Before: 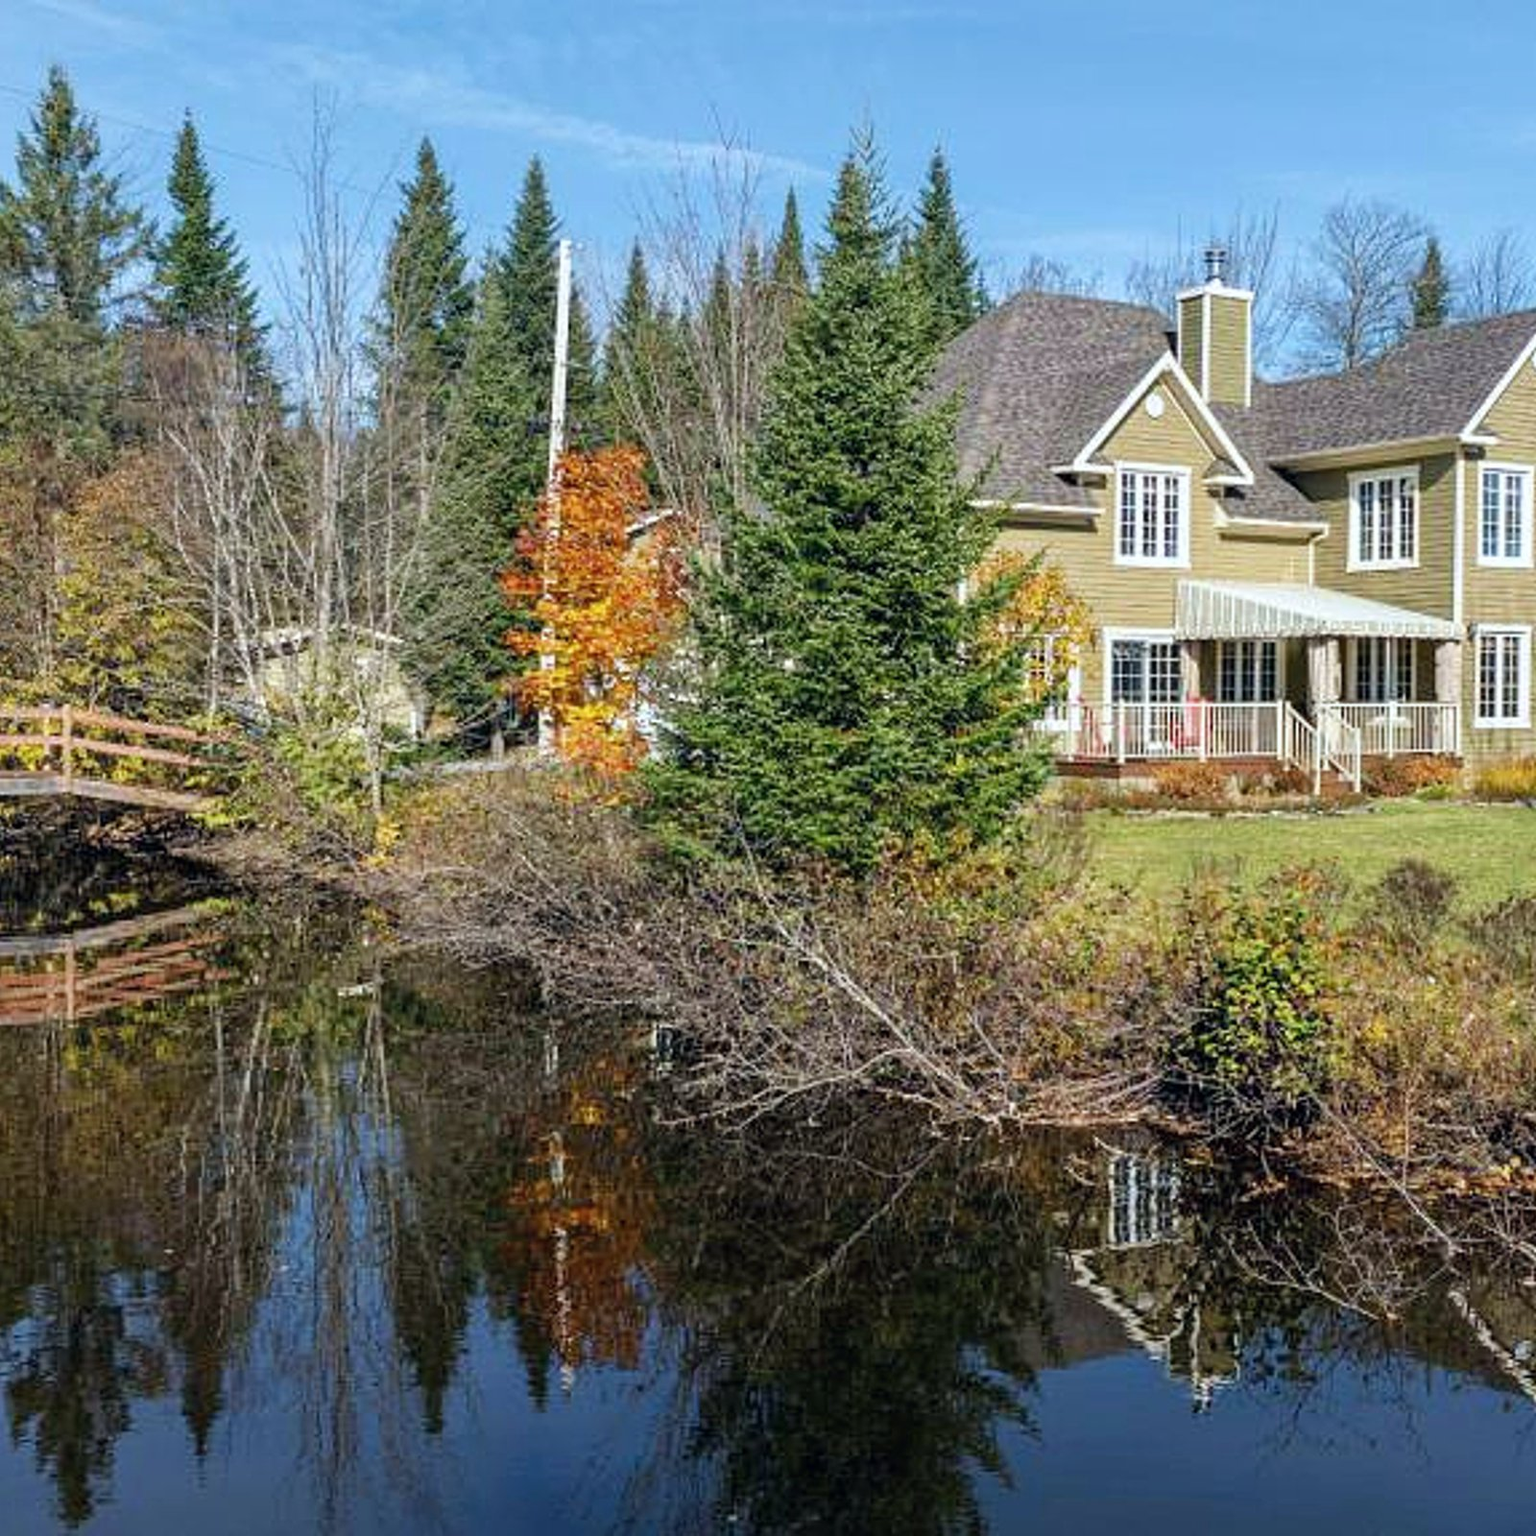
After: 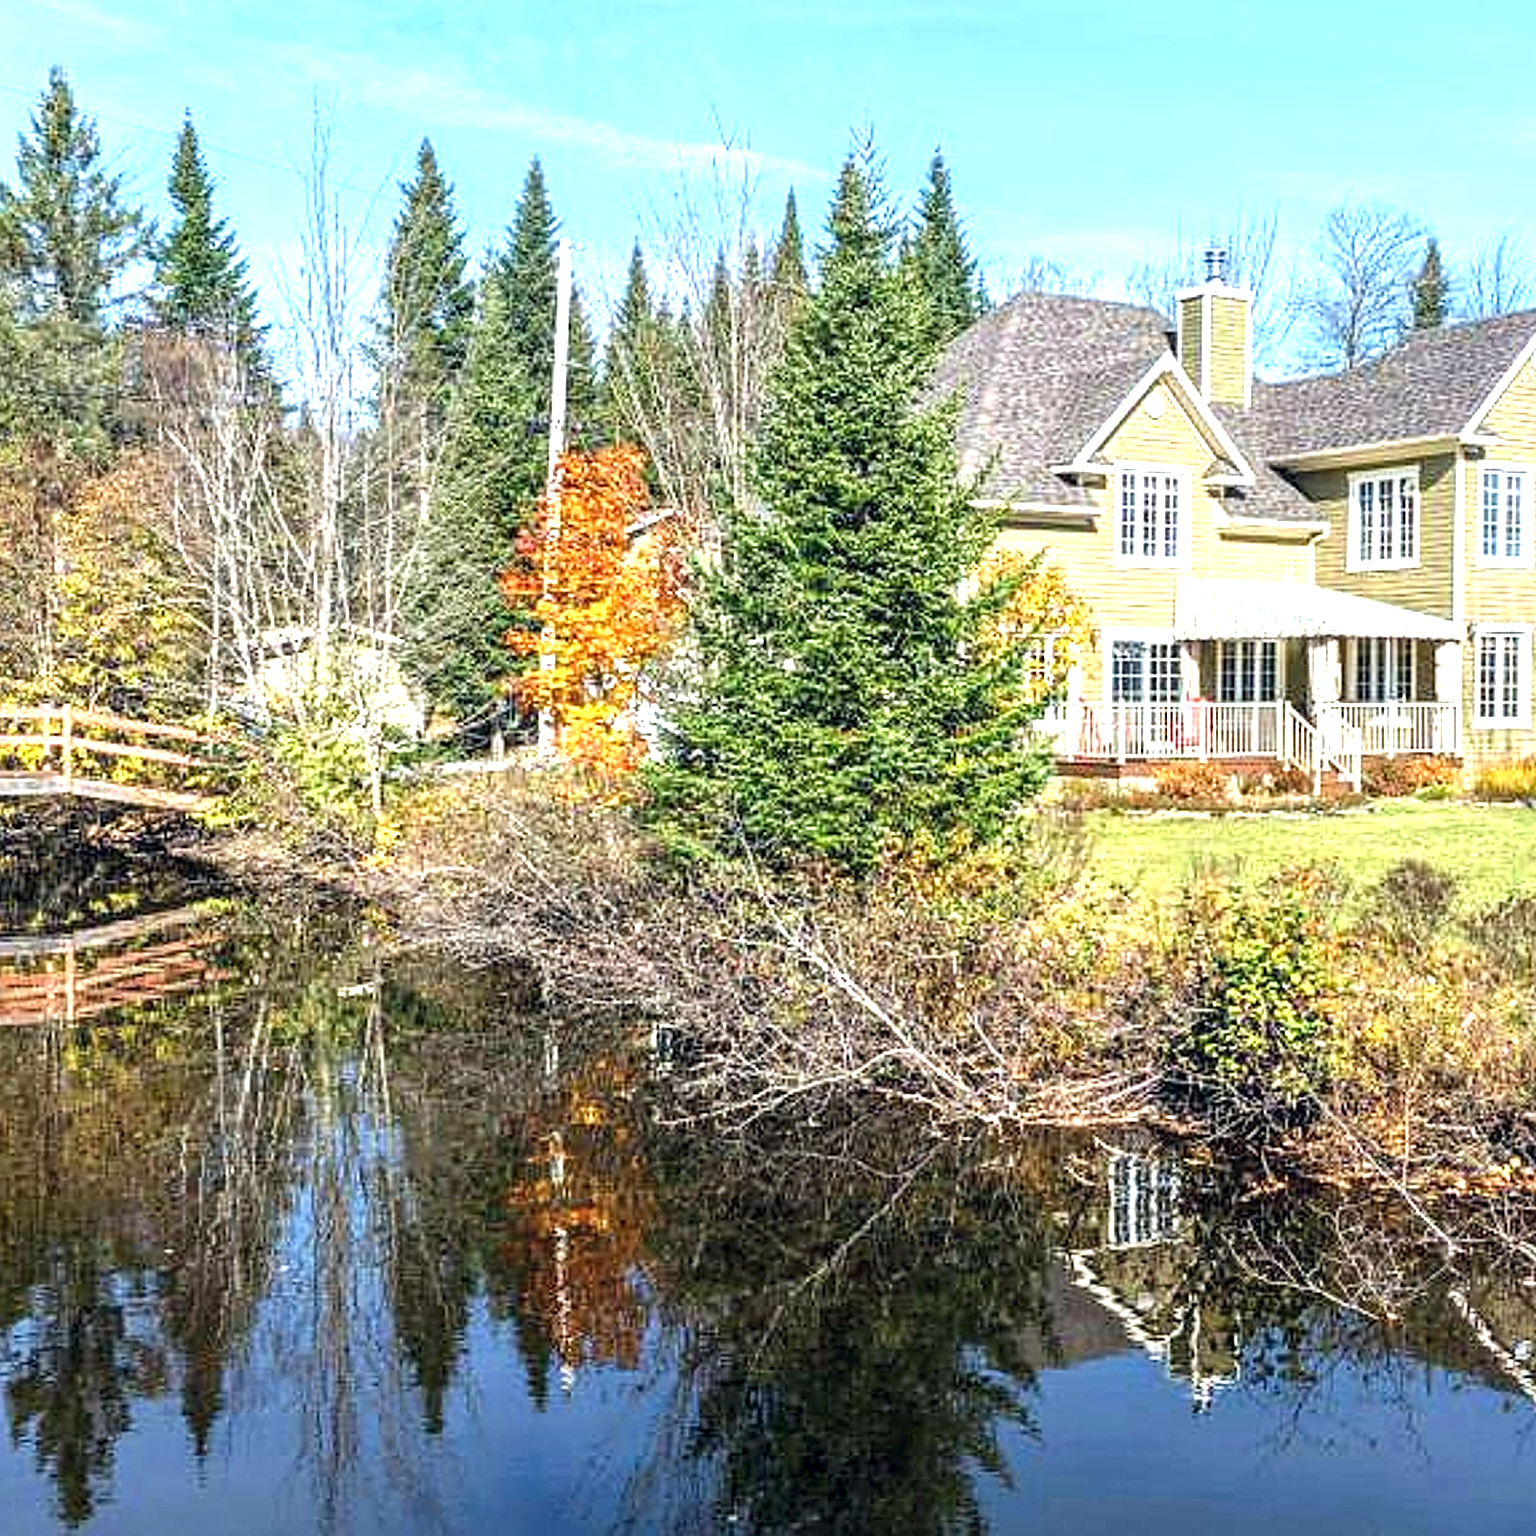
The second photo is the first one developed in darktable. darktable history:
exposure: black level correction 0, exposure 1.173 EV, compensate exposure bias true, compensate highlight preservation false
sharpen: radius 1.864, amount 0.398, threshold 1.271
local contrast: on, module defaults
